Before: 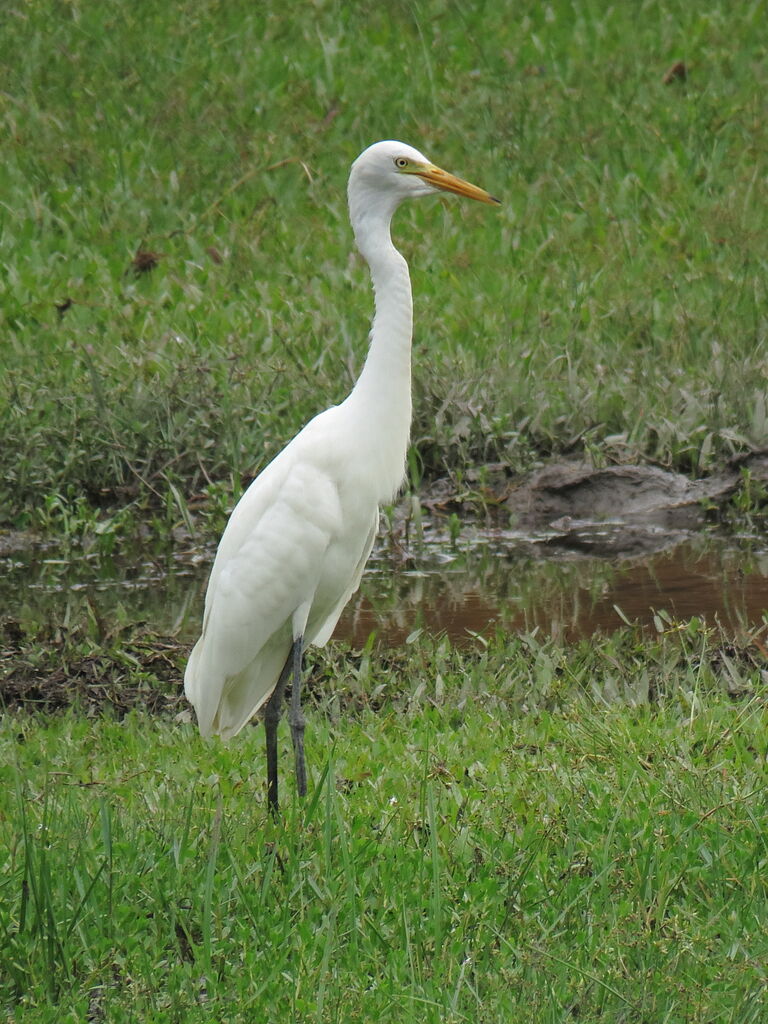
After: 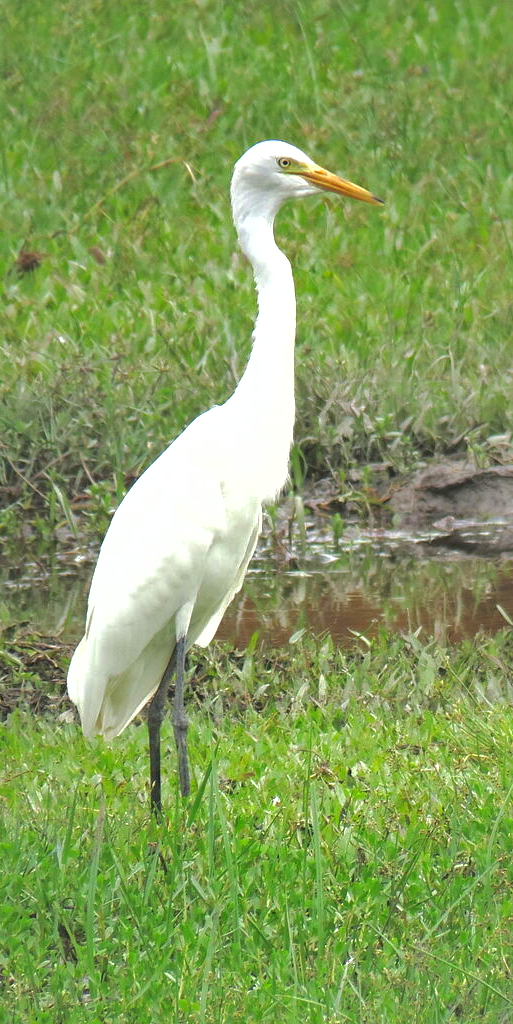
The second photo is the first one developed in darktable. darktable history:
crop and rotate: left 15.329%, right 17.823%
exposure: black level correction 0, exposure 1.099 EV, compensate highlight preservation false
shadows and highlights: shadows 39.37, highlights -59.73
